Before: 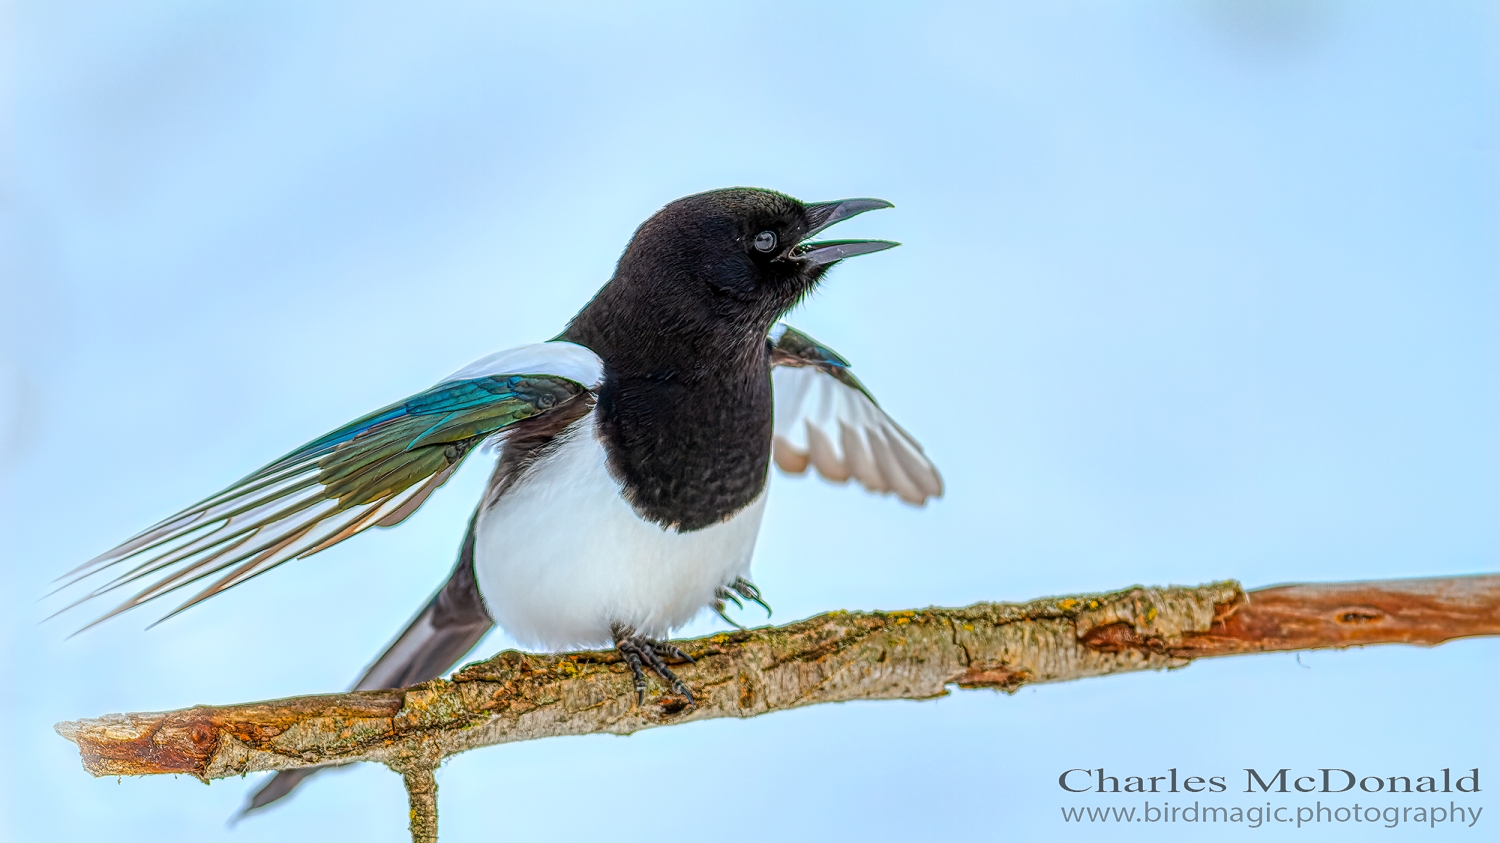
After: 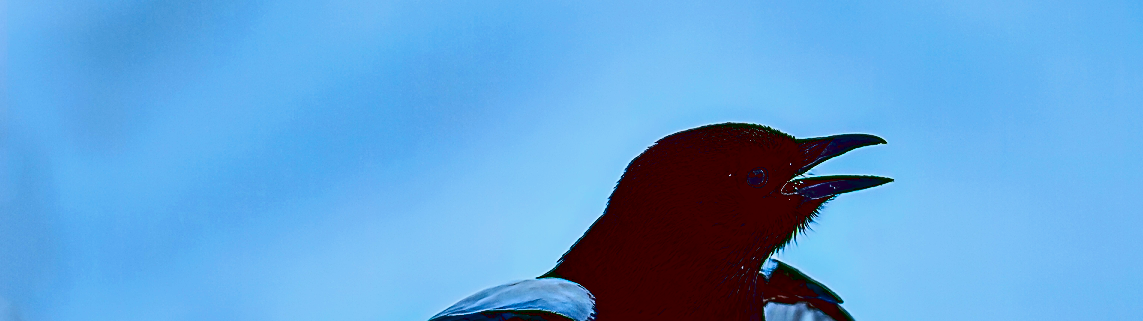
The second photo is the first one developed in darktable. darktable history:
tone curve: curves: ch0 [(0, 0) (0.003, 0.04) (0.011, 0.053) (0.025, 0.077) (0.044, 0.104) (0.069, 0.127) (0.1, 0.15) (0.136, 0.177) (0.177, 0.215) (0.224, 0.254) (0.277, 0.3) (0.335, 0.355) (0.399, 0.41) (0.468, 0.477) (0.543, 0.554) (0.623, 0.636) (0.709, 0.72) (0.801, 0.804) (0.898, 0.892) (1, 1)], preserve colors none
exposure: black level correction -0.016, exposure -1.018 EV, compensate highlight preservation false
crop: left 0.579%, top 7.627%, right 23.167%, bottom 54.275%
contrast brightness saturation: contrast 0.77, brightness -1, saturation 1
color balance: lift [1, 1.015, 1.004, 0.985], gamma [1, 0.958, 0.971, 1.042], gain [1, 0.956, 0.977, 1.044]
sharpen: on, module defaults
white balance: red 0.988, blue 1.017
